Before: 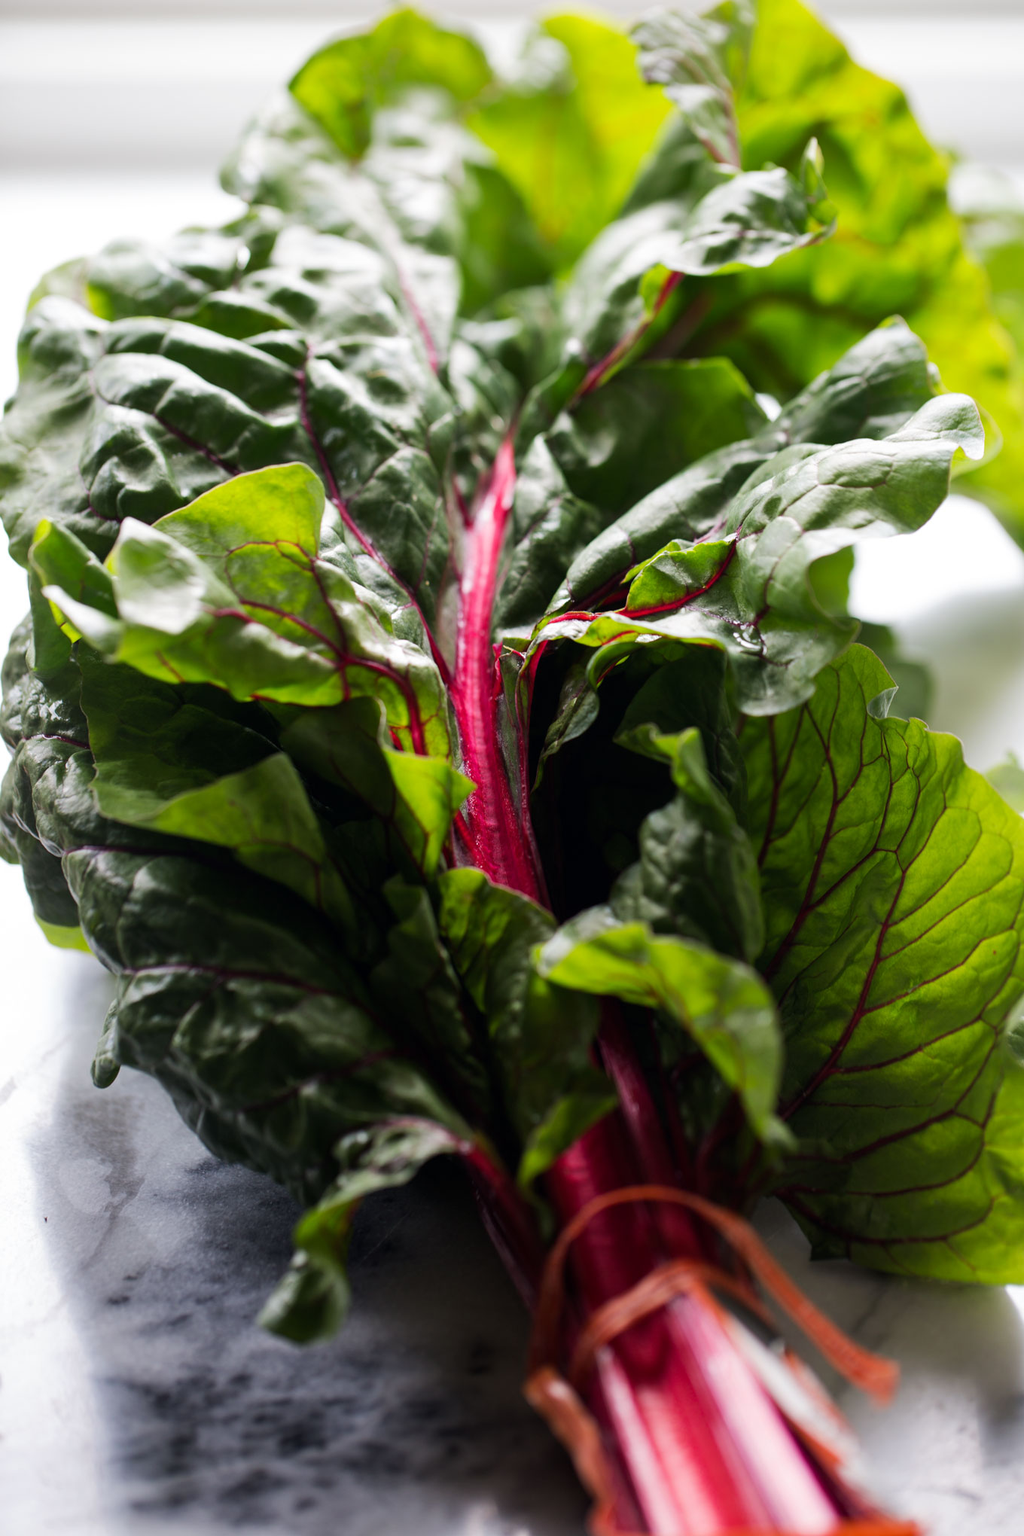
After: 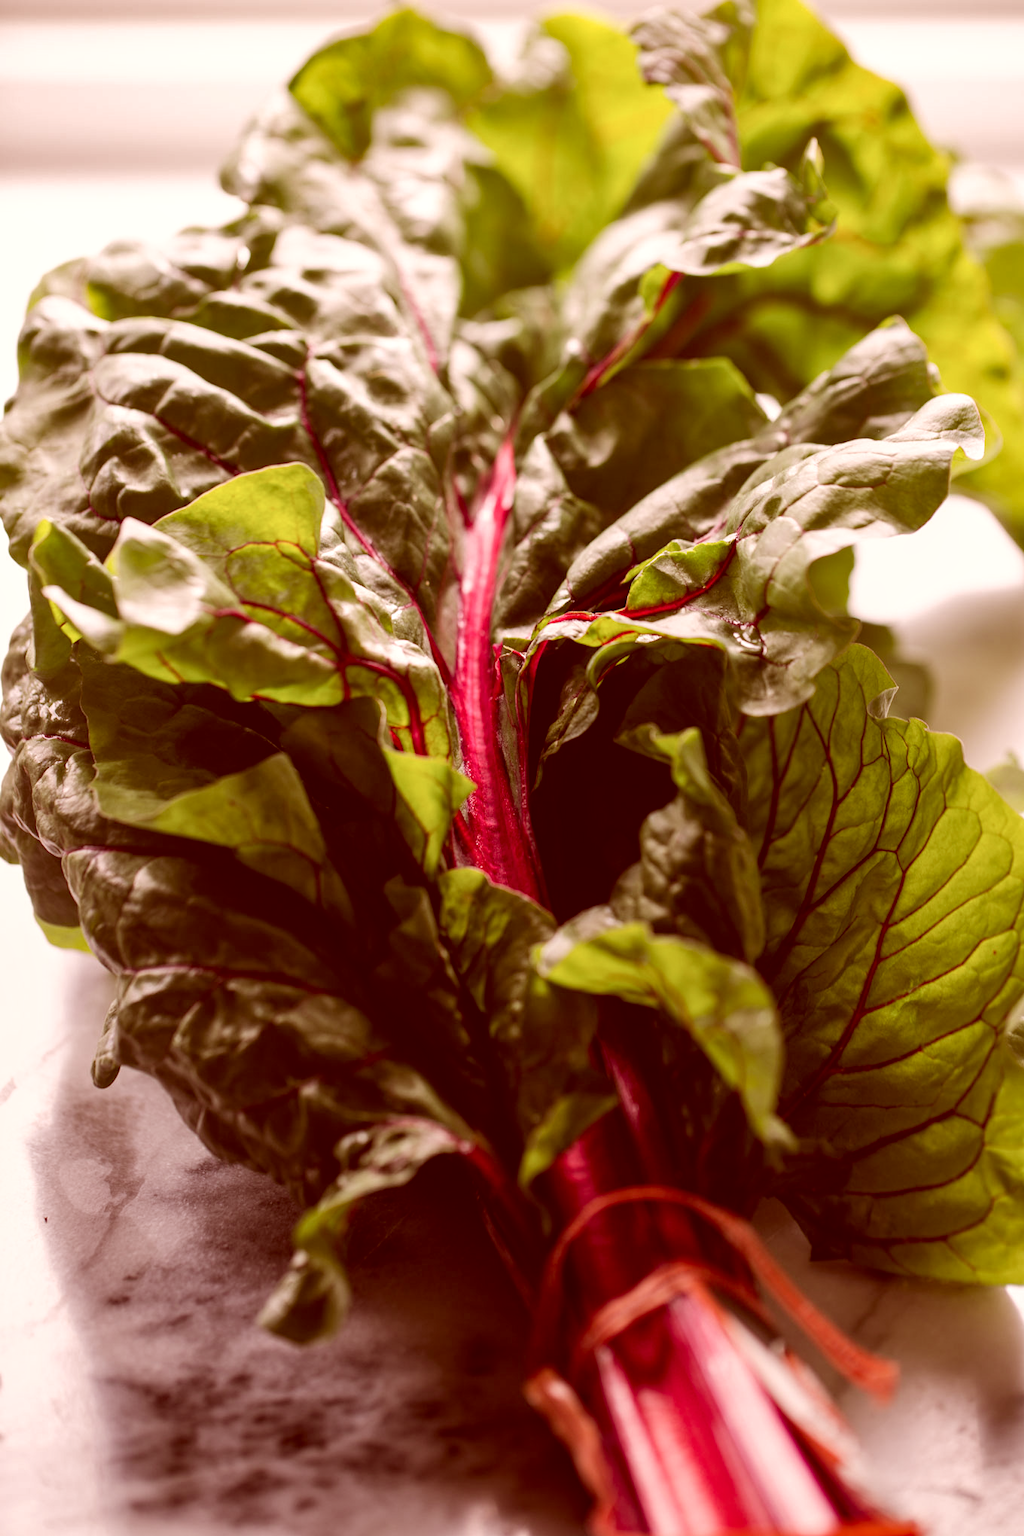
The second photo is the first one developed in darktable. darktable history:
exposure: exposure 0.173 EV, compensate highlight preservation false
local contrast: detail 109%
shadows and highlights: shadows 20.88, highlights -37, soften with gaussian
color correction: highlights a* 9.41, highlights b* 8.74, shadows a* 39.53, shadows b* 39.64, saturation 0.769
